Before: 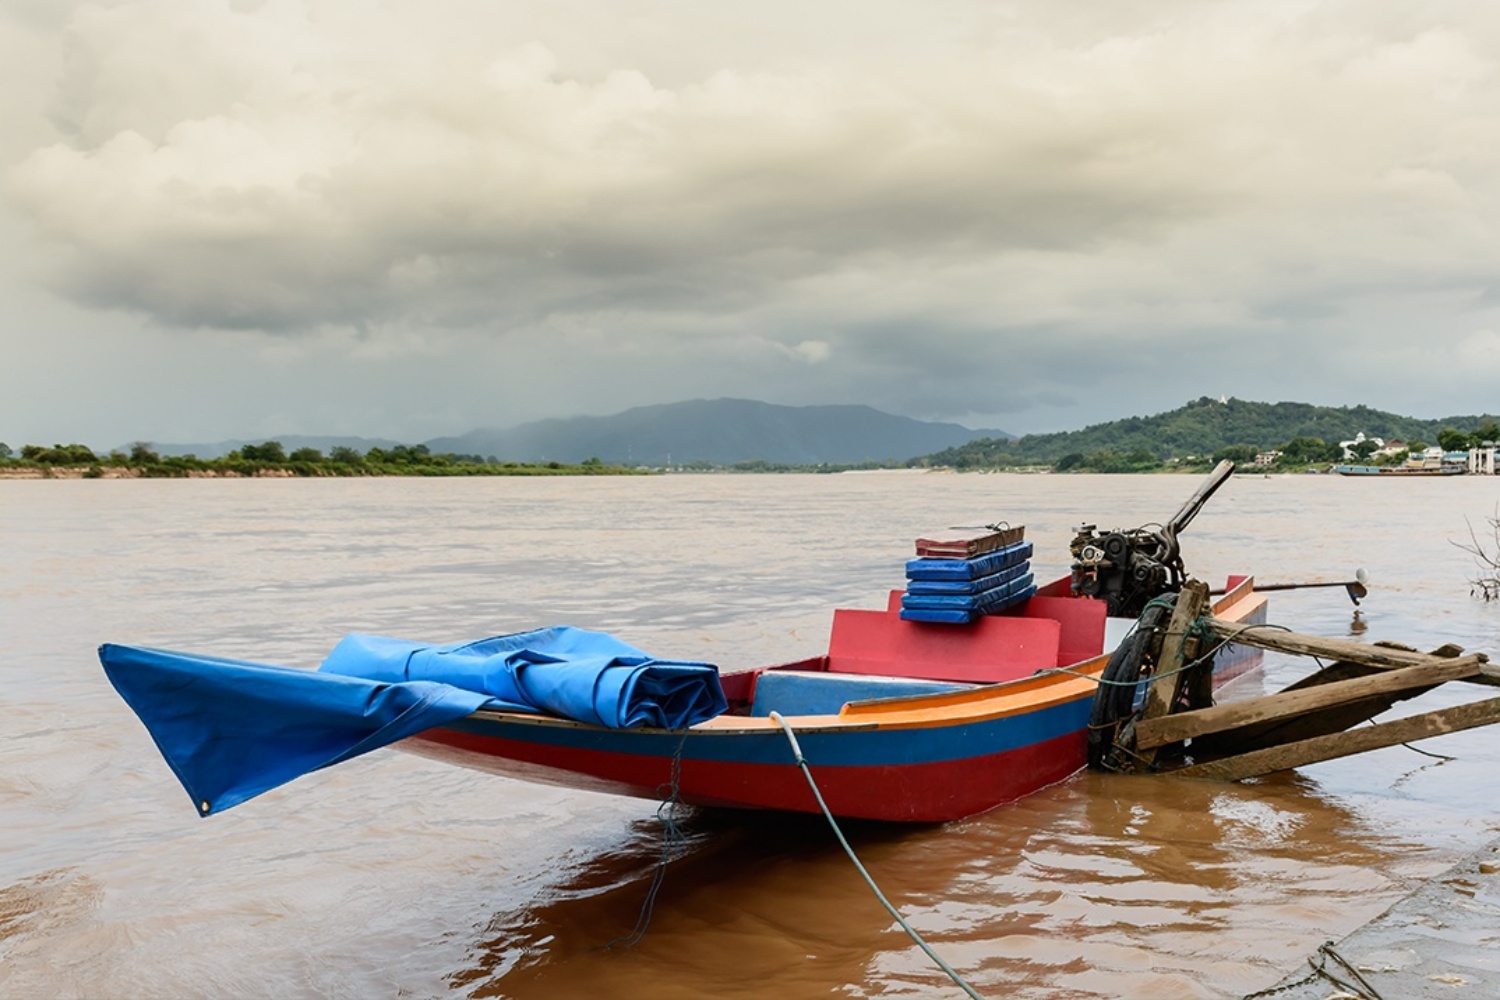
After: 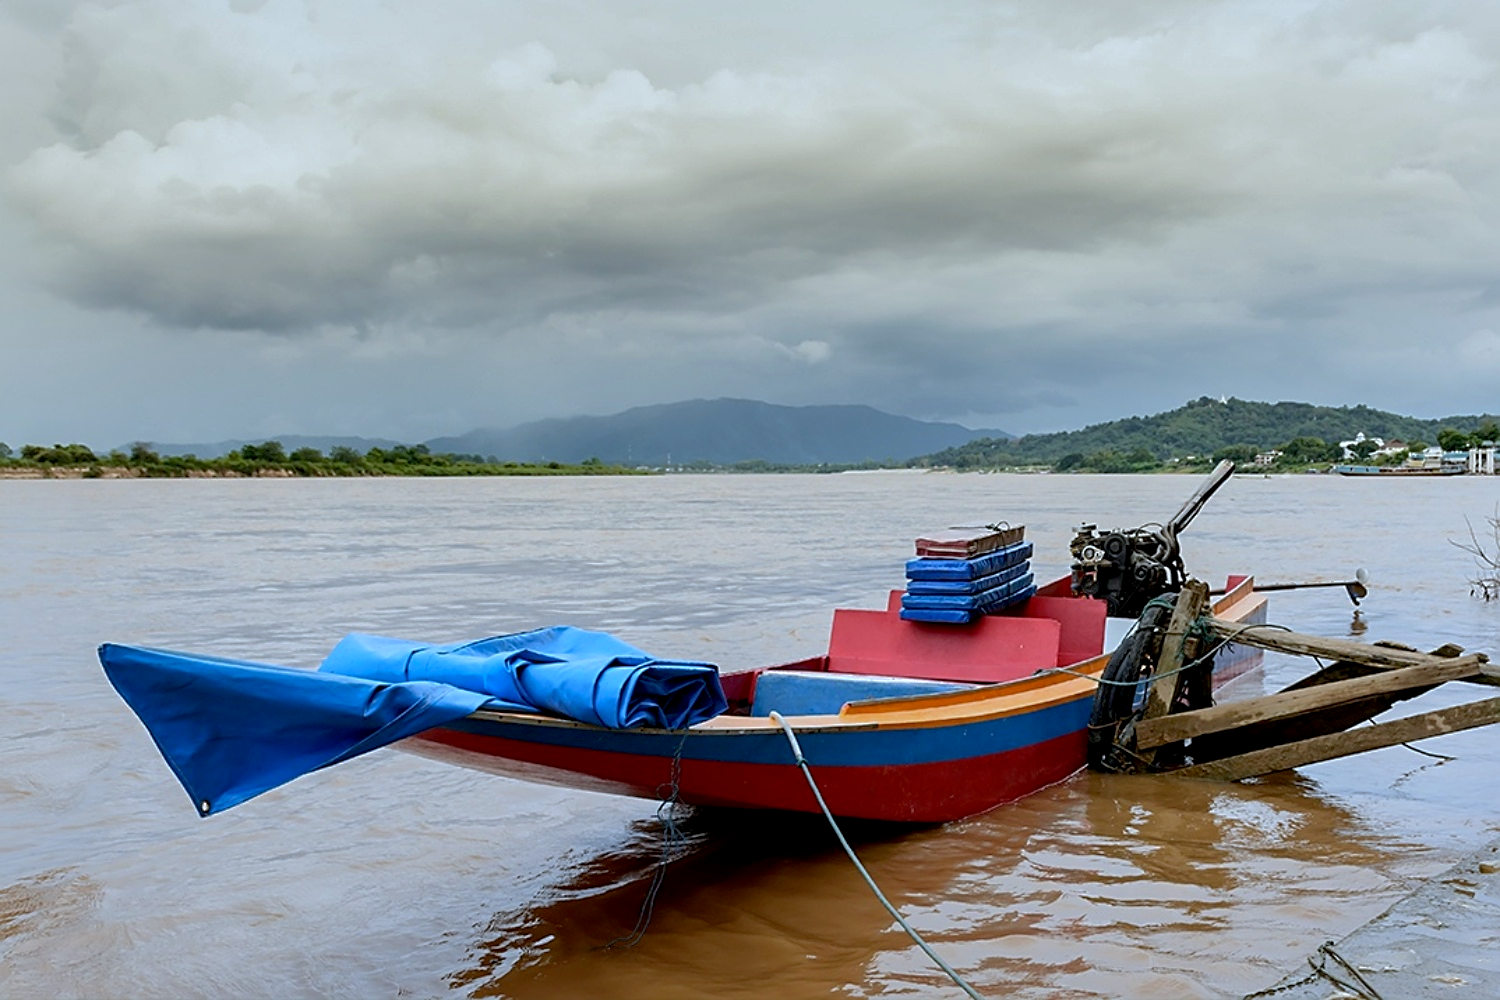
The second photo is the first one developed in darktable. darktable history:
white balance: red 0.924, blue 1.095
sharpen: on, module defaults
exposure: black level correction 0.005, exposure 0.001 EV, compensate highlight preservation false
shadows and highlights: shadows 30
